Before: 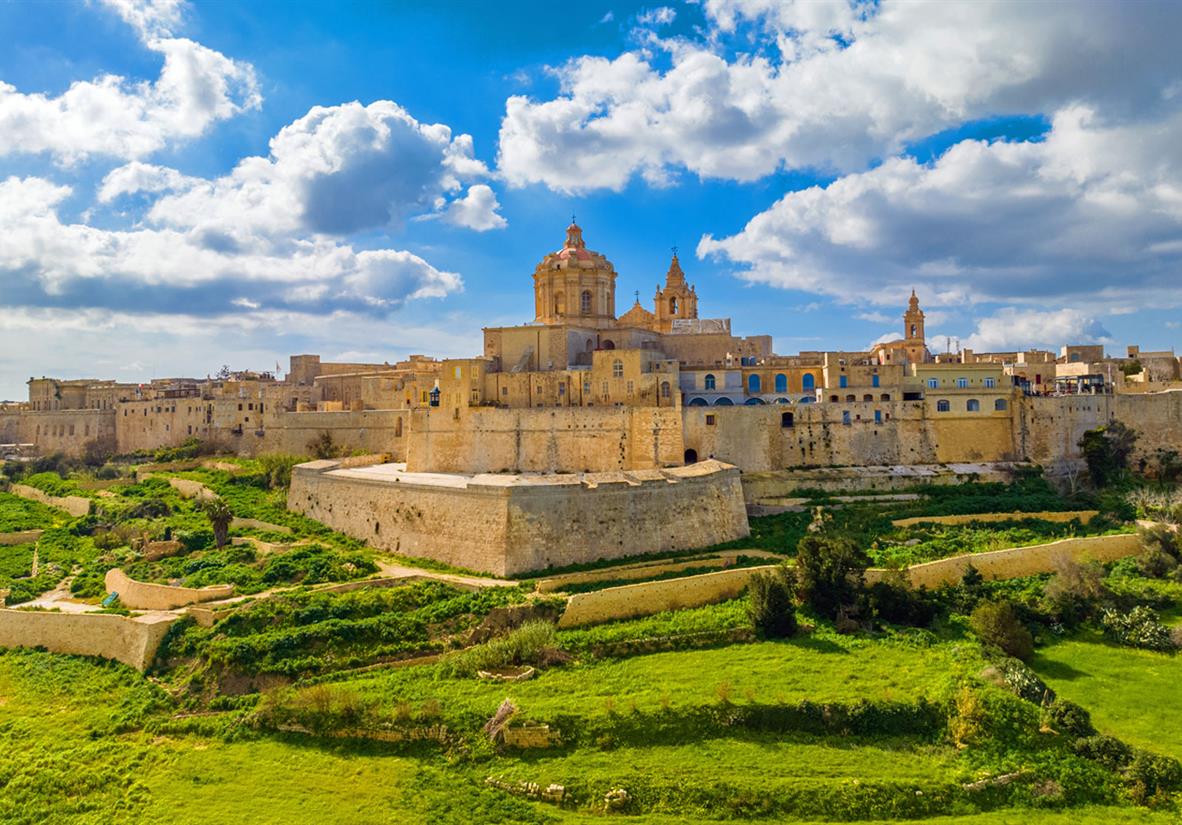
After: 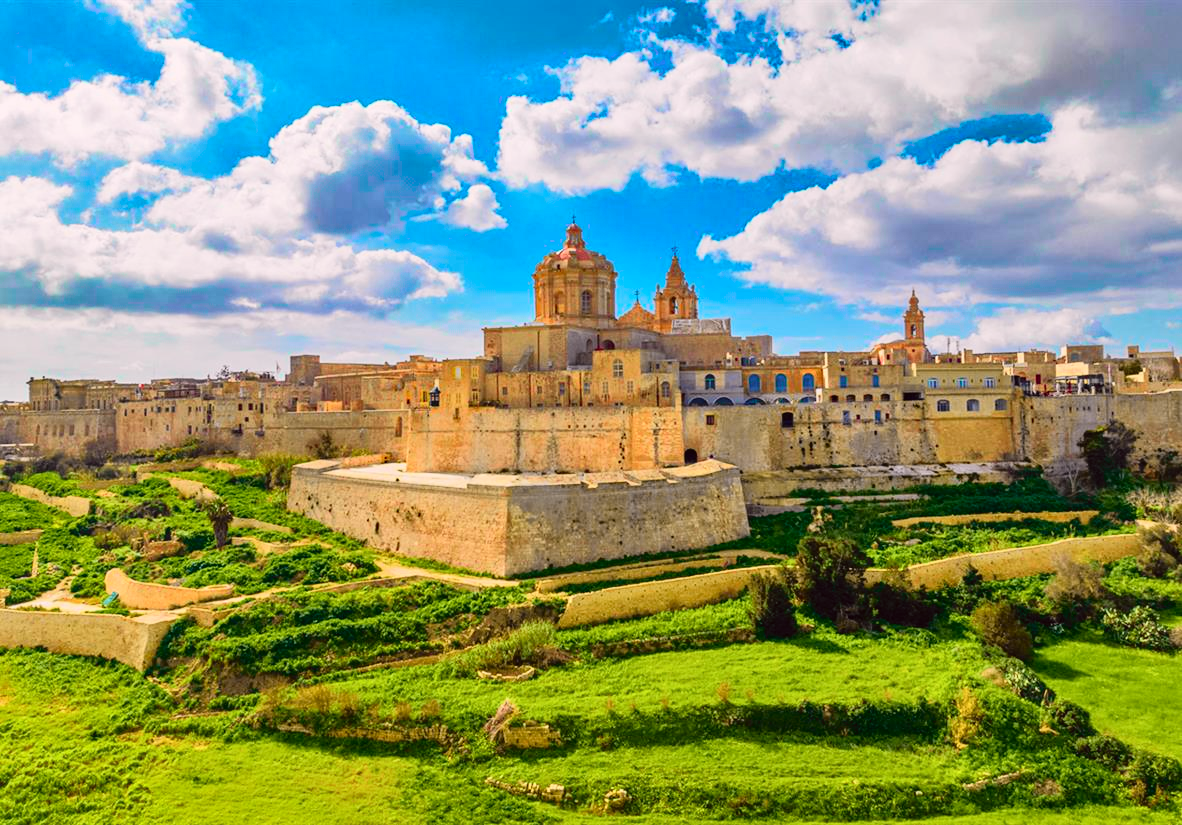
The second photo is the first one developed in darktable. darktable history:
exposure: compensate highlight preservation false
color zones: curves: ch1 [(0.25, 0.5) (0.747, 0.71)]
contrast brightness saturation: saturation -0.17
tone curve: curves: ch0 [(0, 0.012) (0.144, 0.137) (0.326, 0.386) (0.489, 0.573) (0.656, 0.763) (0.849, 0.902) (1, 0.974)]; ch1 [(0, 0) (0.366, 0.367) (0.475, 0.453) (0.487, 0.501) (0.519, 0.527) (0.544, 0.579) (0.562, 0.619) (0.622, 0.694) (1, 1)]; ch2 [(0, 0) (0.333, 0.346) (0.375, 0.375) (0.424, 0.43) (0.476, 0.492) (0.502, 0.503) (0.533, 0.541) (0.572, 0.615) (0.605, 0.656) (0.641, 0.709) (1, 1)], color space Lab, independent channels, preserve colors none
shadows and highlights: shadows 22.7, highlights -48.71, soften with gaussian
